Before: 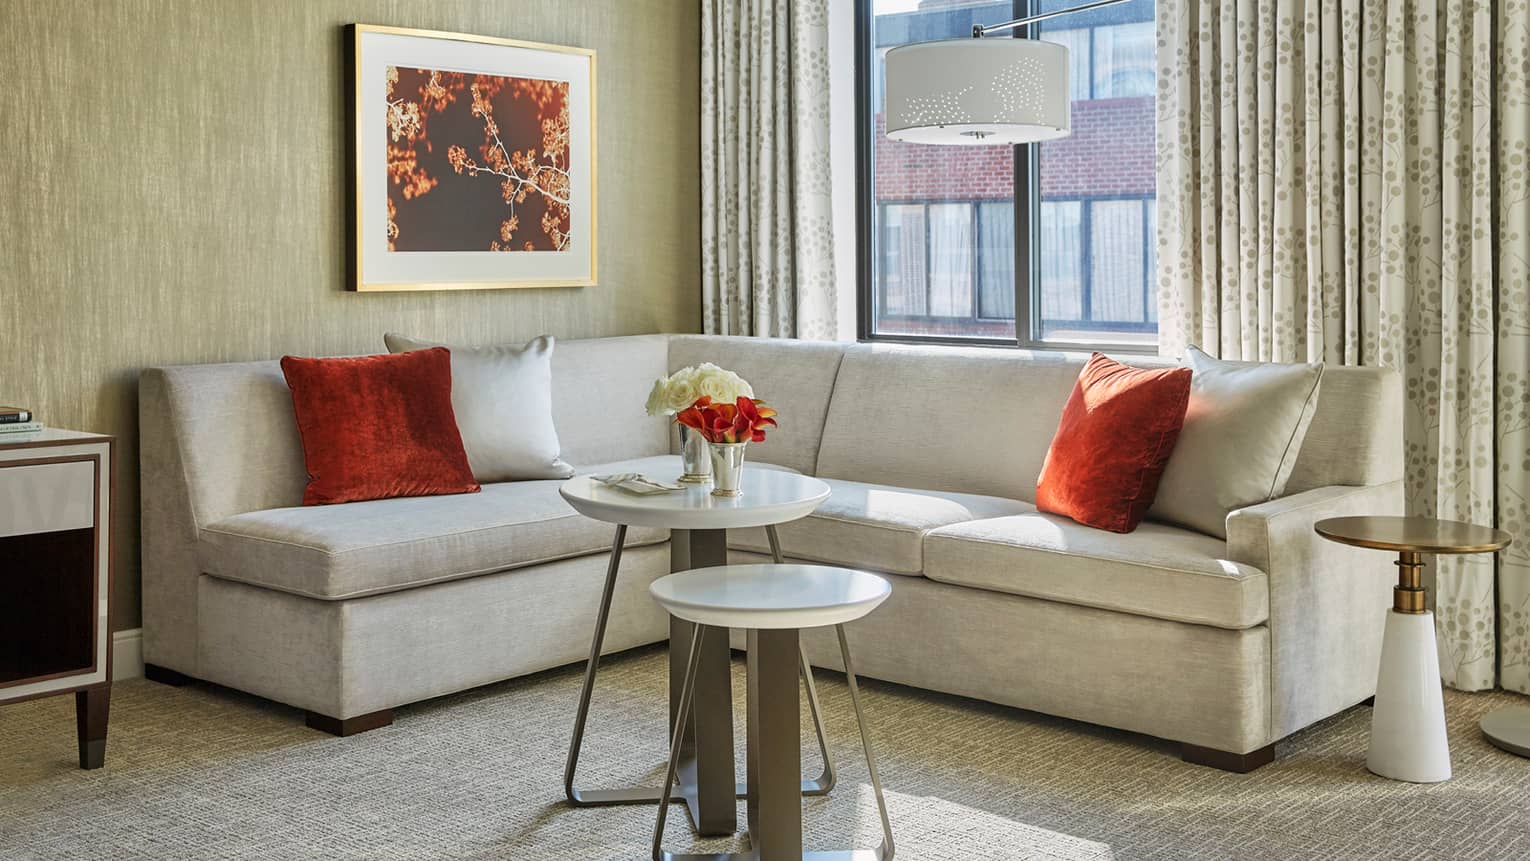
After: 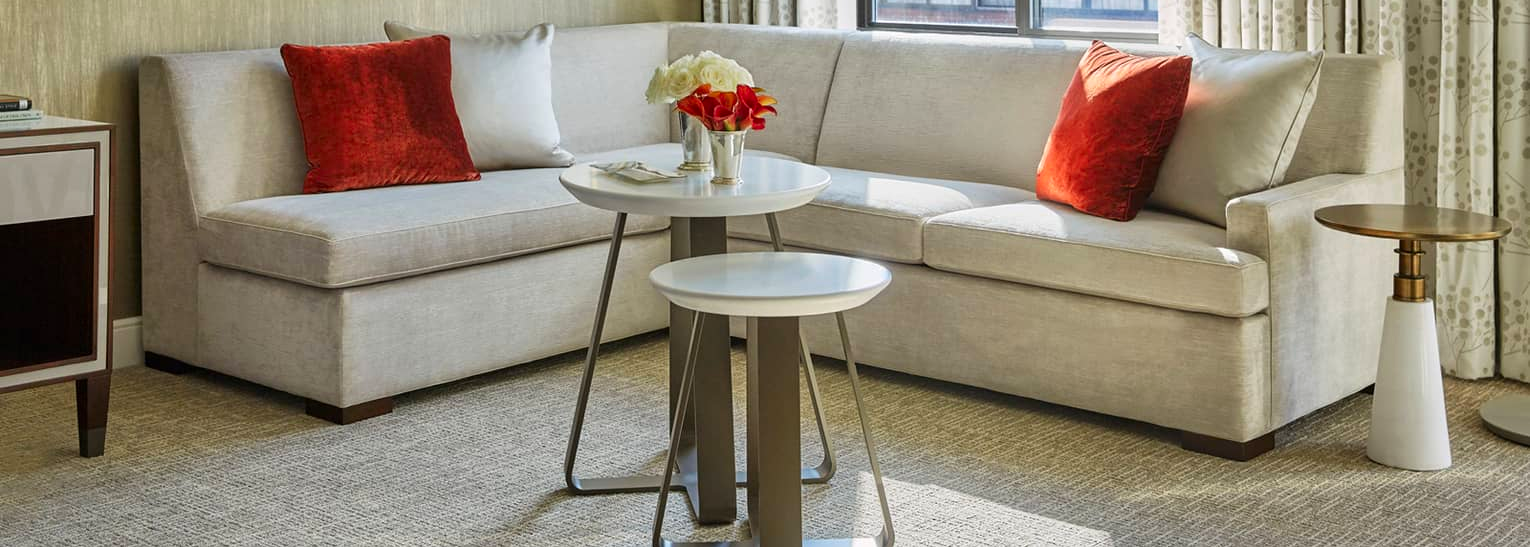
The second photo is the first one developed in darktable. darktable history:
crop and rotate: top 36.435%
contrast brightness saturation: contrast 0.04, saturation 0.16
